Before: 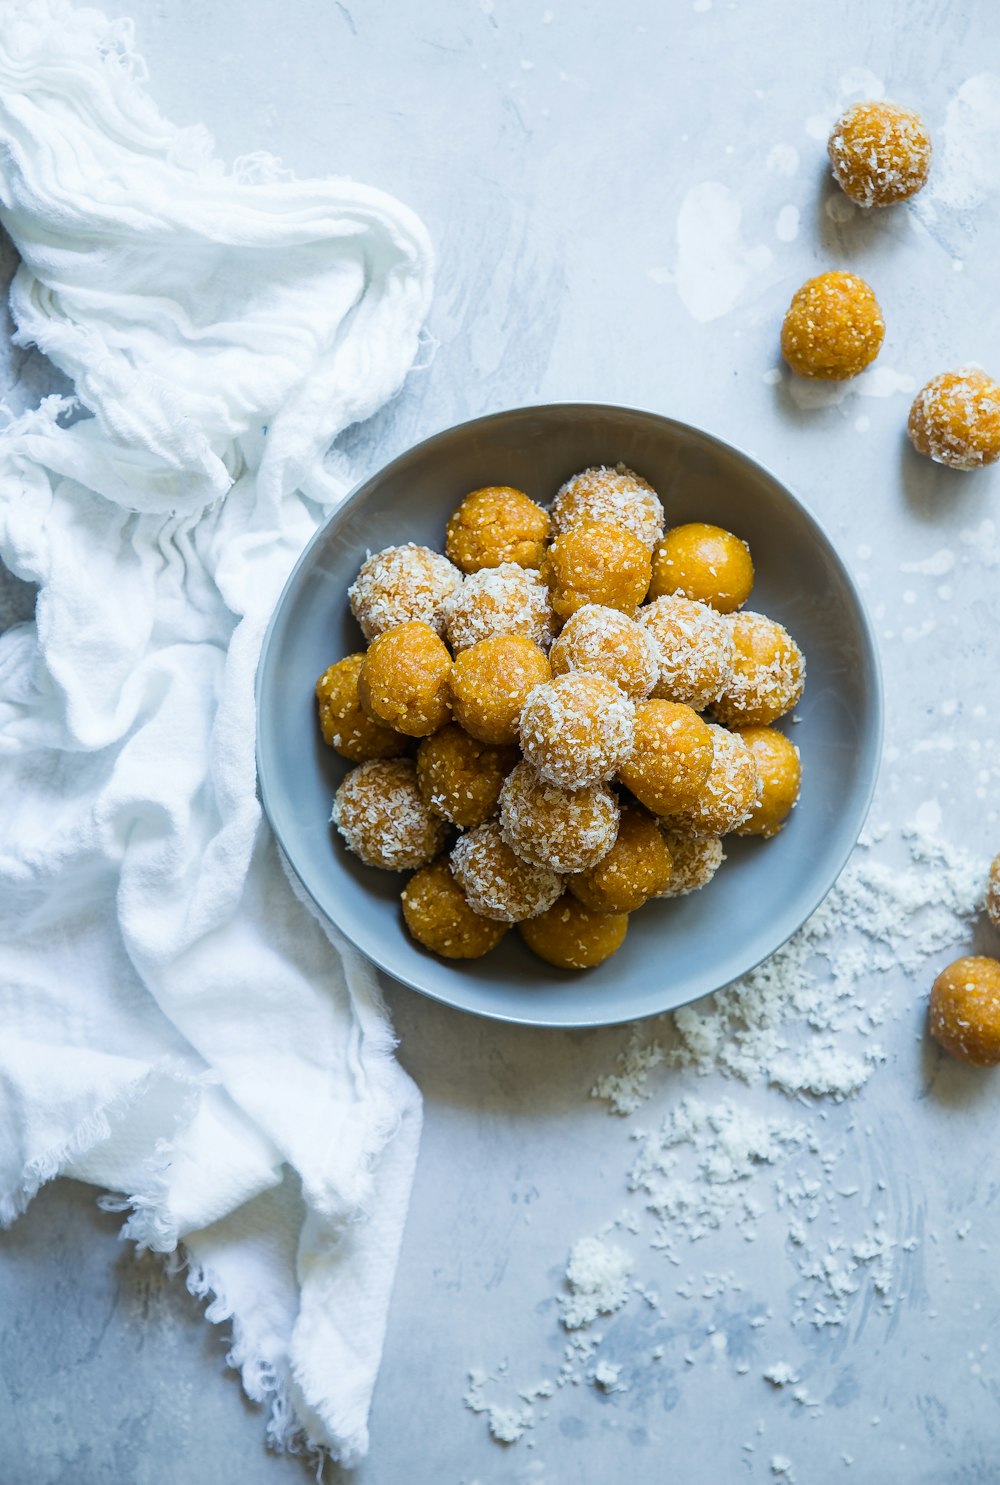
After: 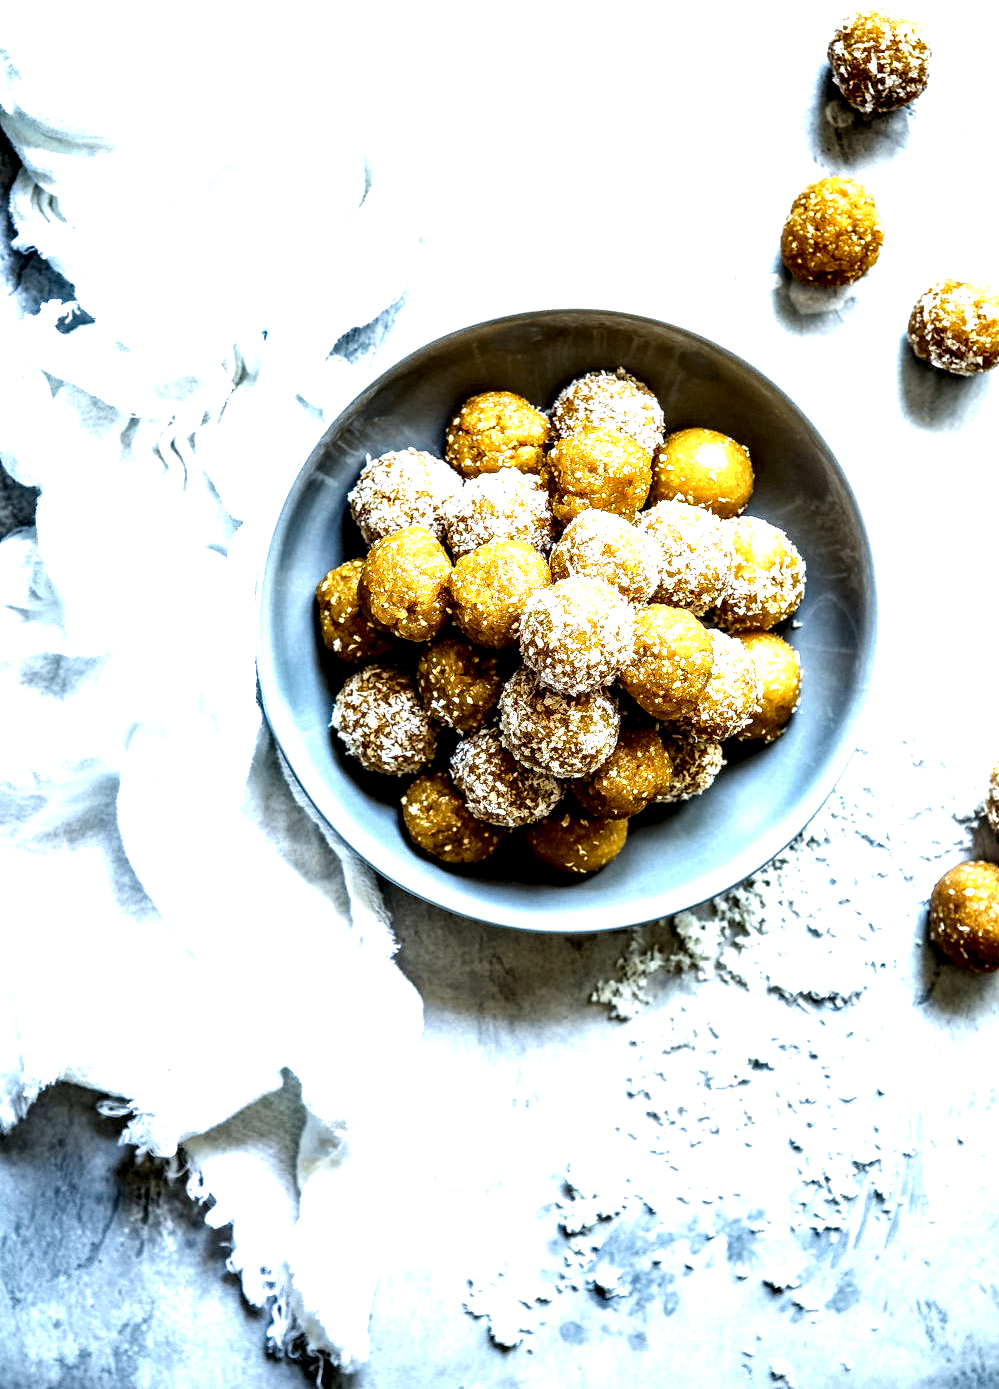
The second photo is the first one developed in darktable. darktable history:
local contrast: highlights 108%, shadows 44%, detail 295%
crop and rotate: top 6.458%
exposure: black level correction 0, exposure 1.097 EV, compensate highlight preservation false
